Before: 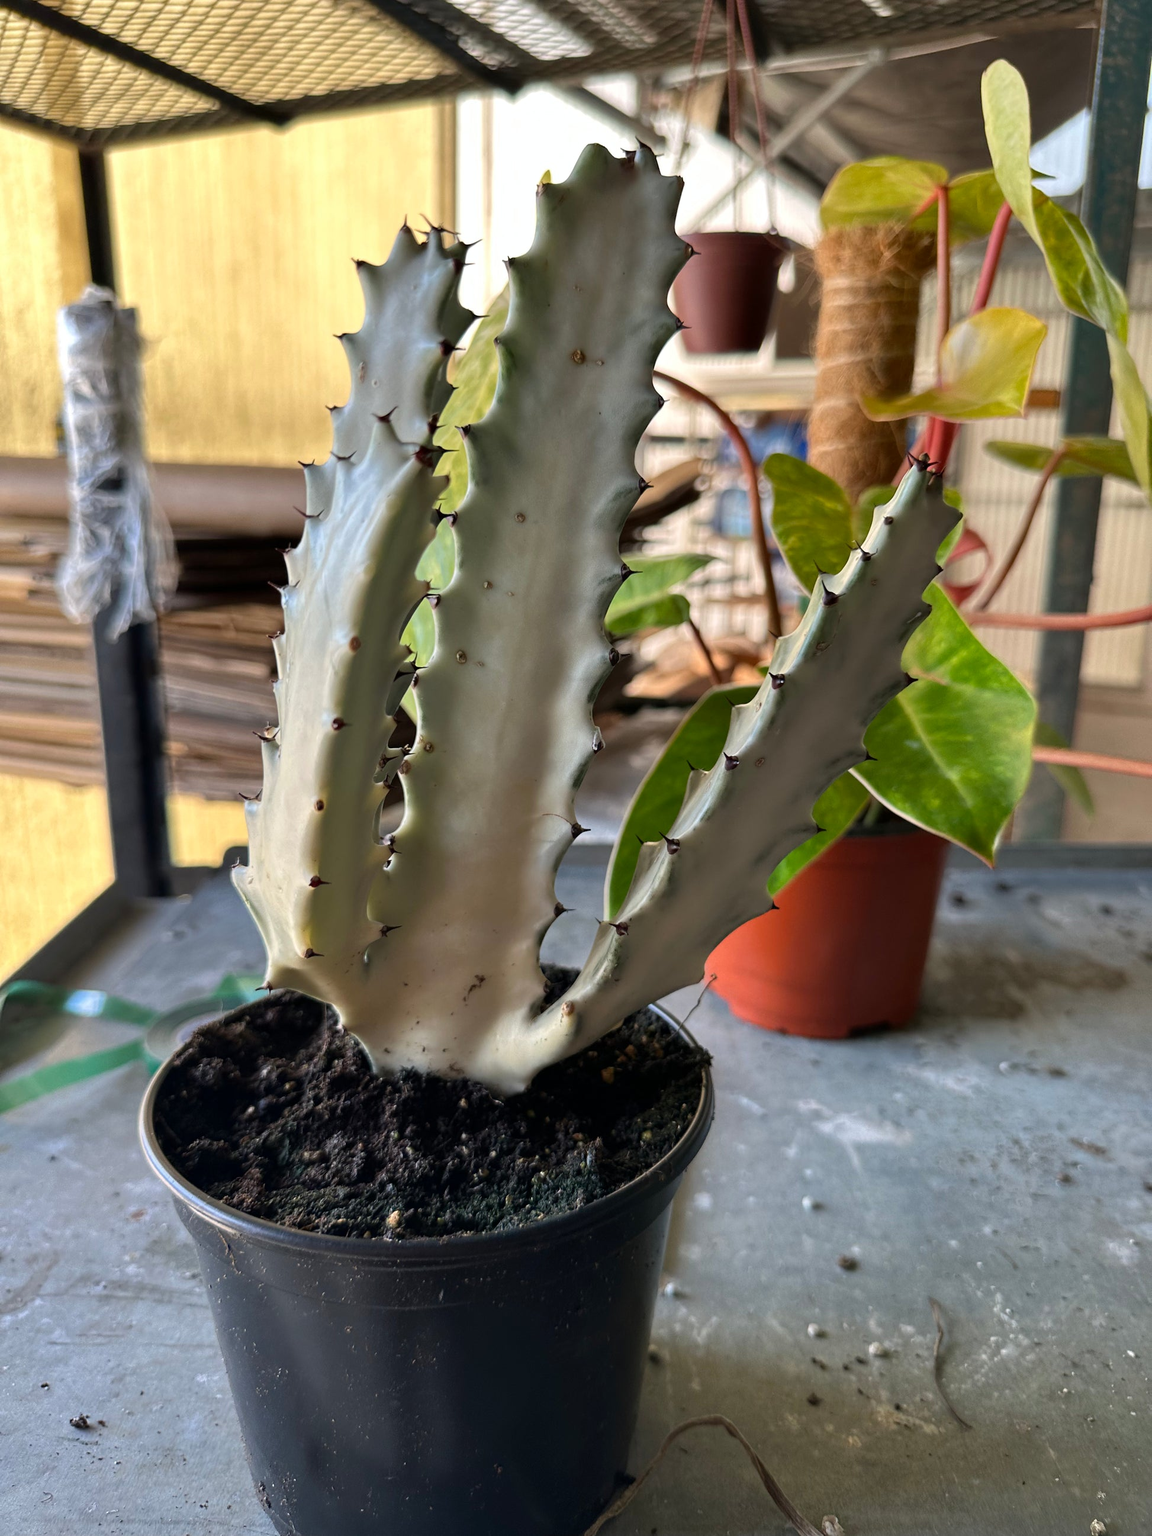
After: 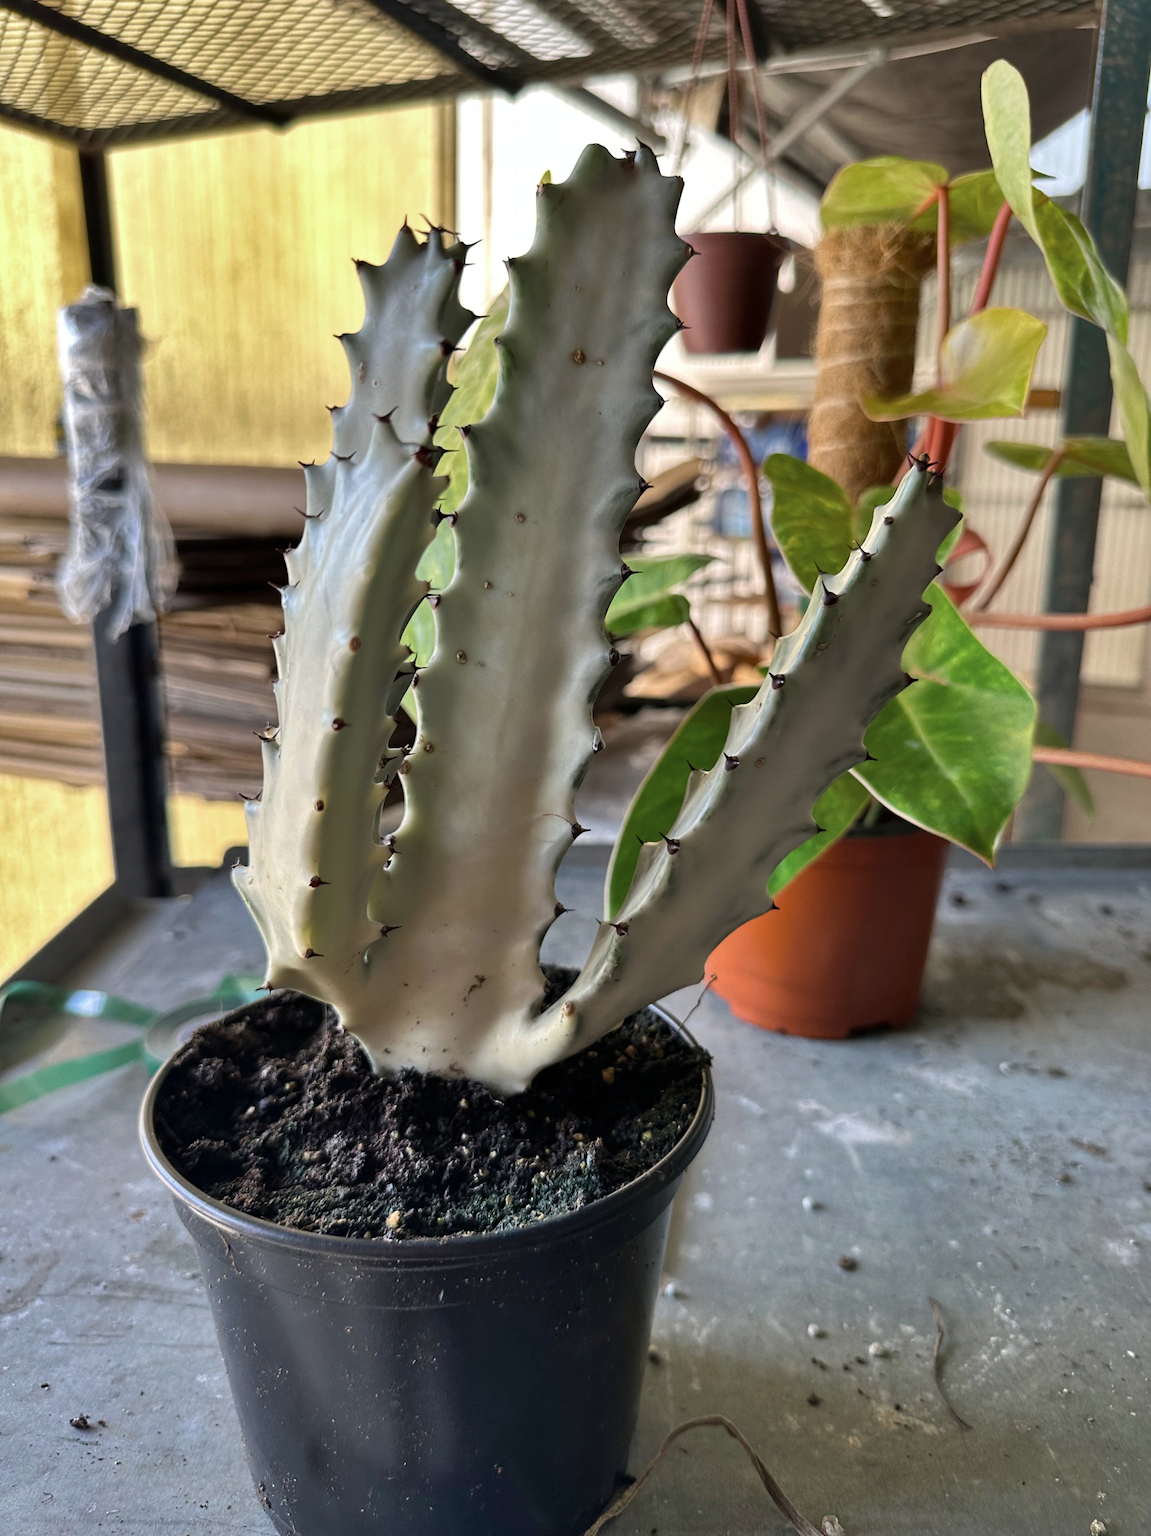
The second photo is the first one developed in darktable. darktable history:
color zones: curves: ch1 [(0.113, 0.438) (0.75, 0.5)]; ch2 [(0.12, 0.526) (0.75, 0.5)]
shadows and highlights: highlights color adjustment 73.93%, low approximation 0.01, soften with gaussian
